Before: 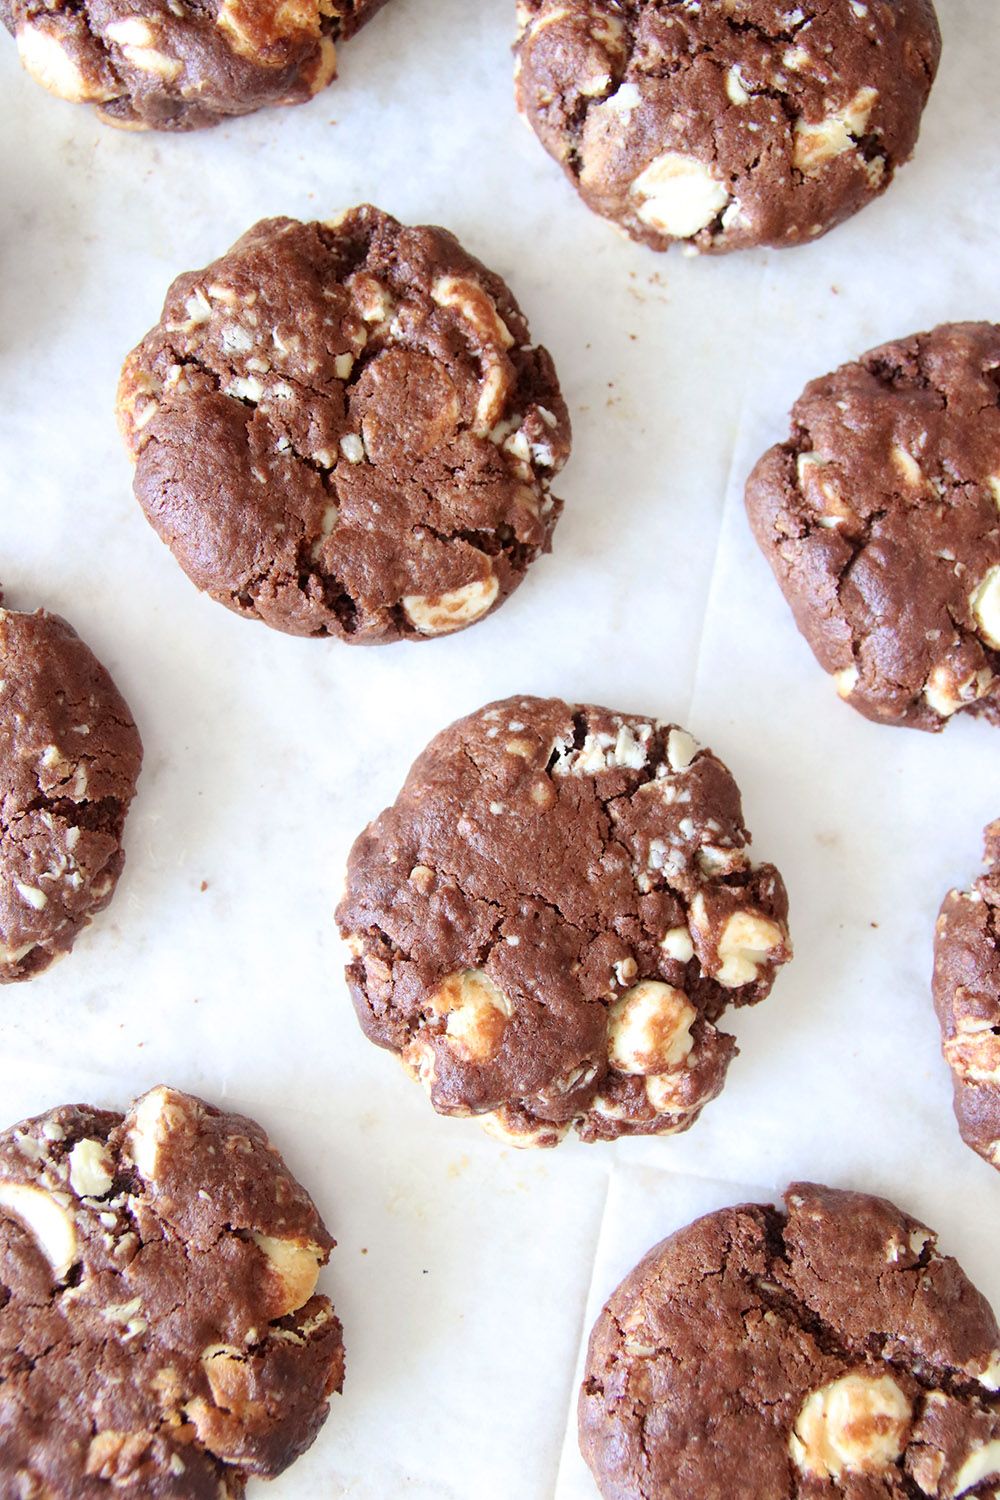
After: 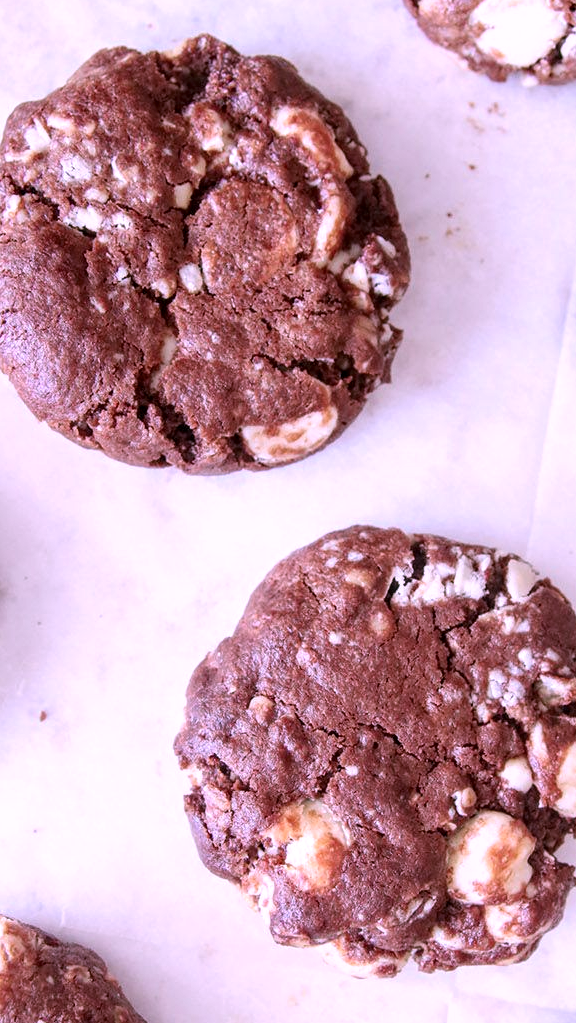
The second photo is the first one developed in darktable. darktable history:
crop: left 16.177%, top 11.366%, right 26.213%, bottom 20.38%
color correction: highlights a* 16.05, highlights b* -20.73
local contrast: detail 130%
